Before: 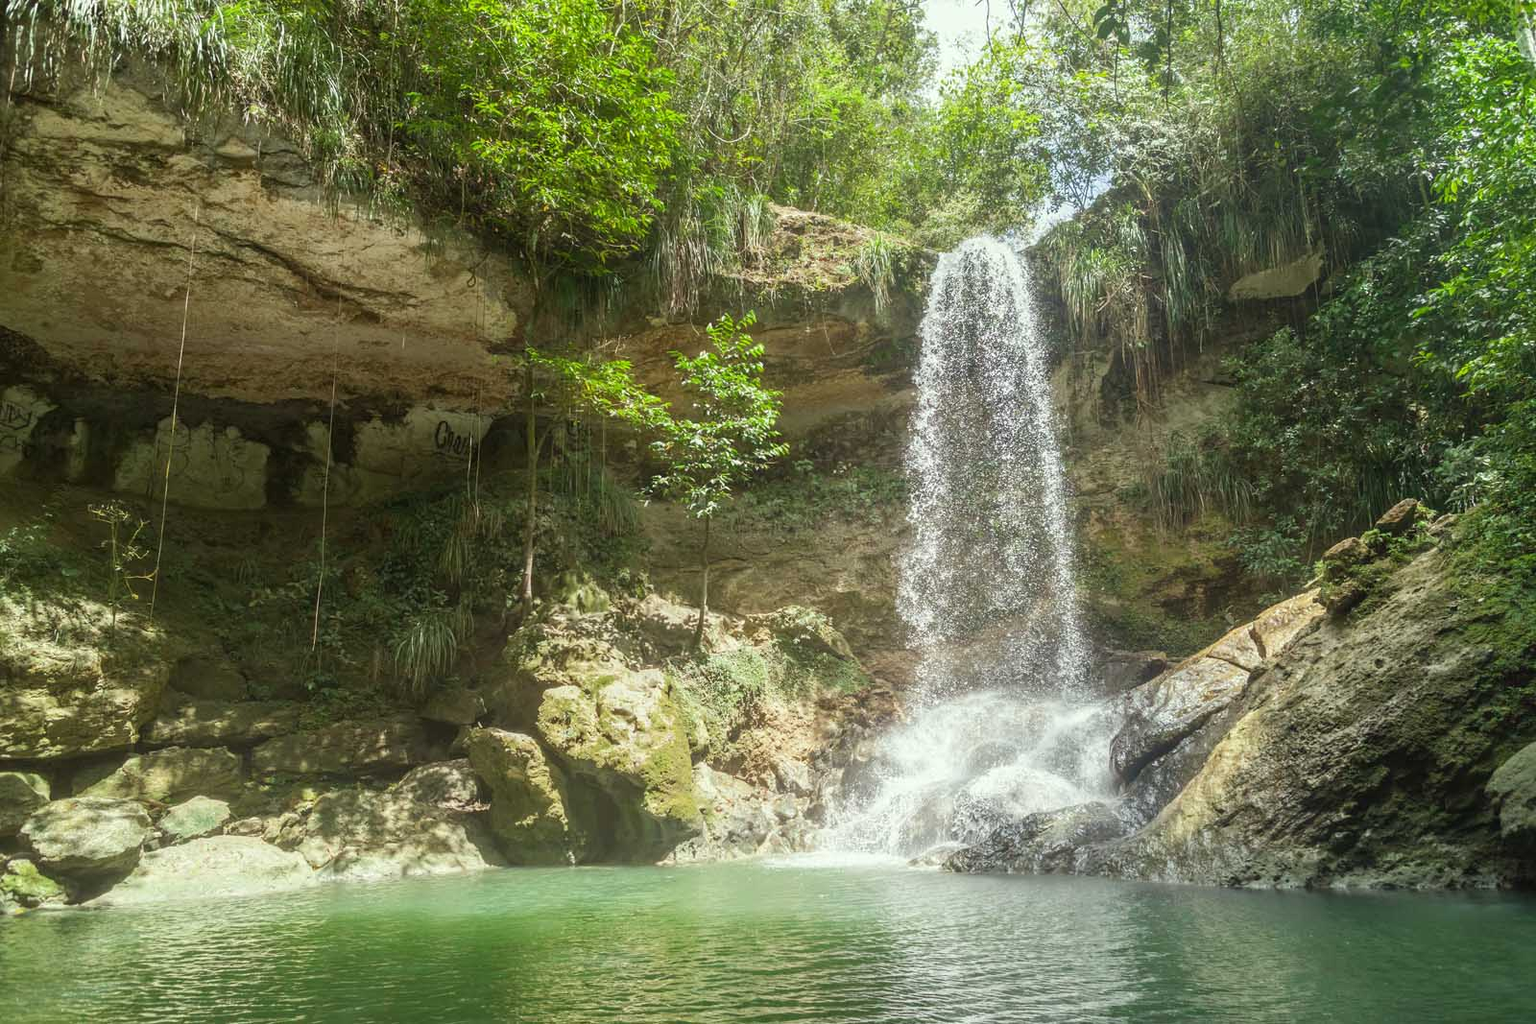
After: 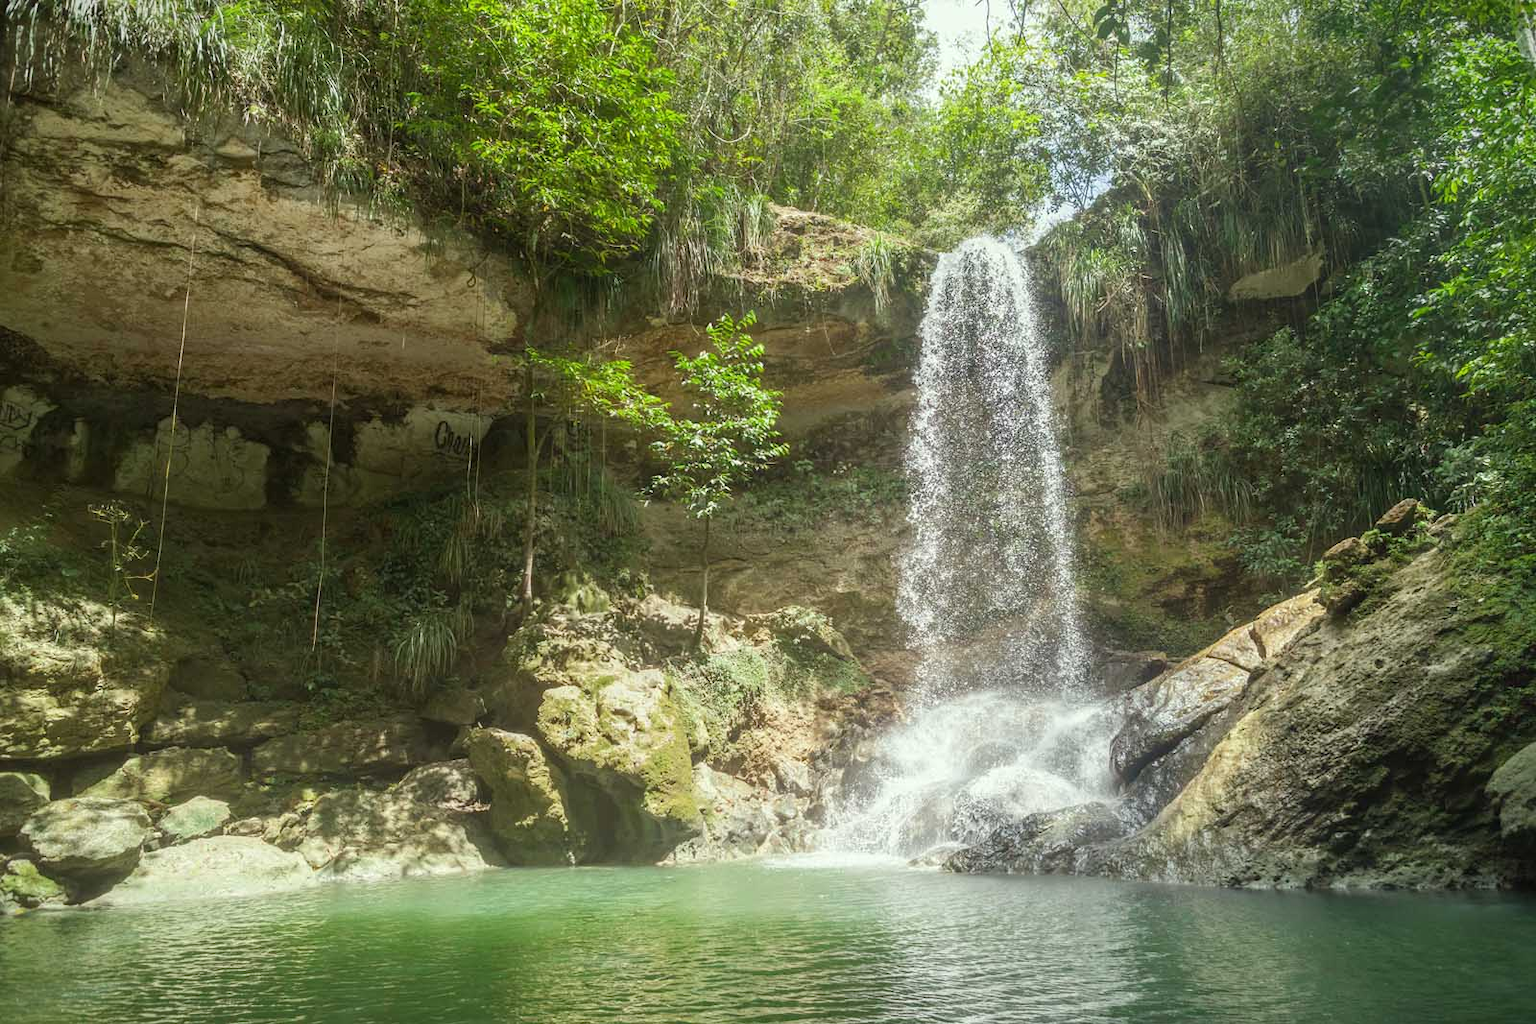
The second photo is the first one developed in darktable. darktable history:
vignetting: fall-off start 100.05%, saturation -0.024, width/height ratio 1.31
